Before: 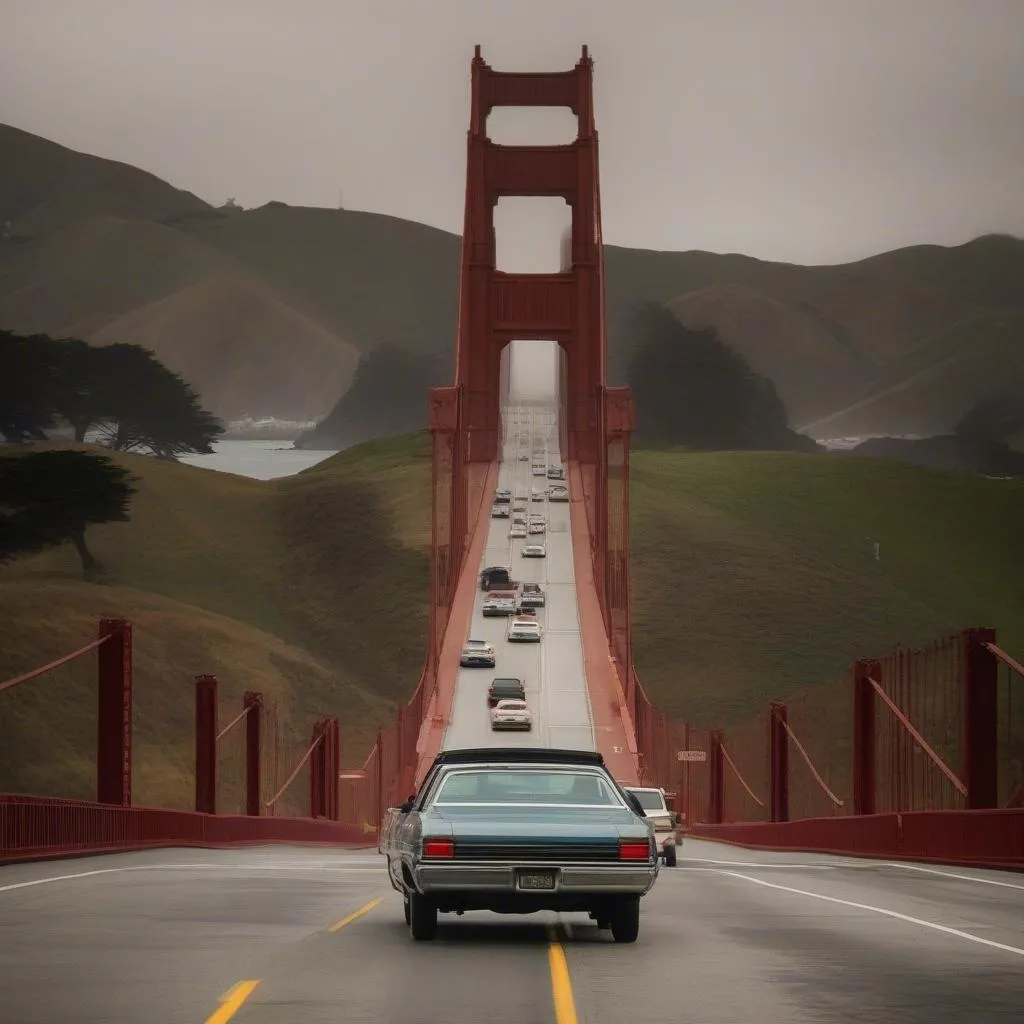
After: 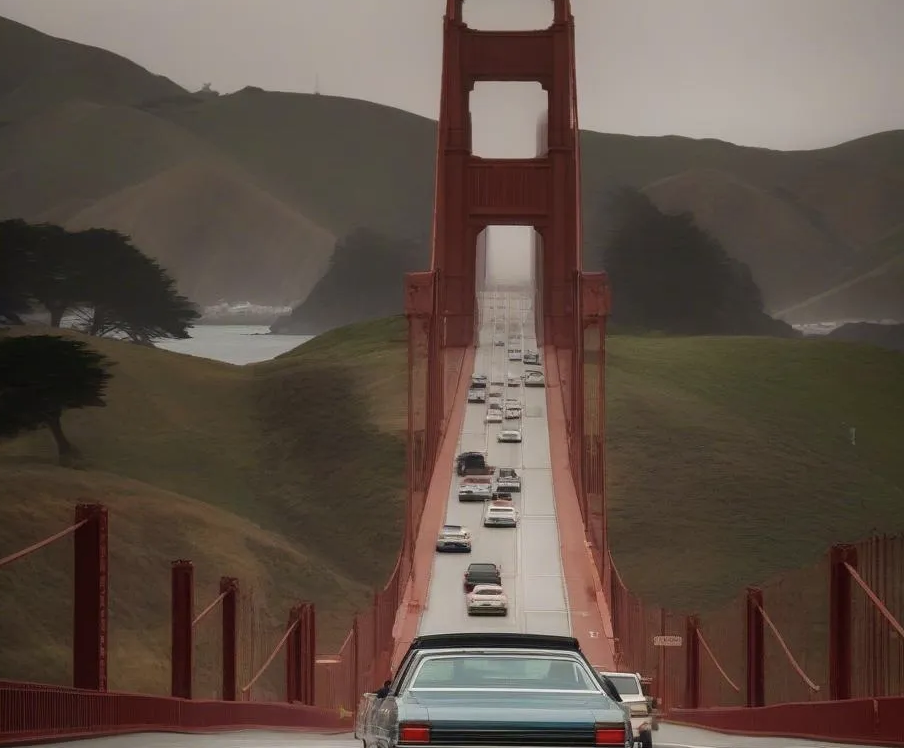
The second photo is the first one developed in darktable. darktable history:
crop and rotate: left 2.372%, top 11.29%, right 9.306%, bottom 15.655%
contrast brightness saturation: saturation -0.083
